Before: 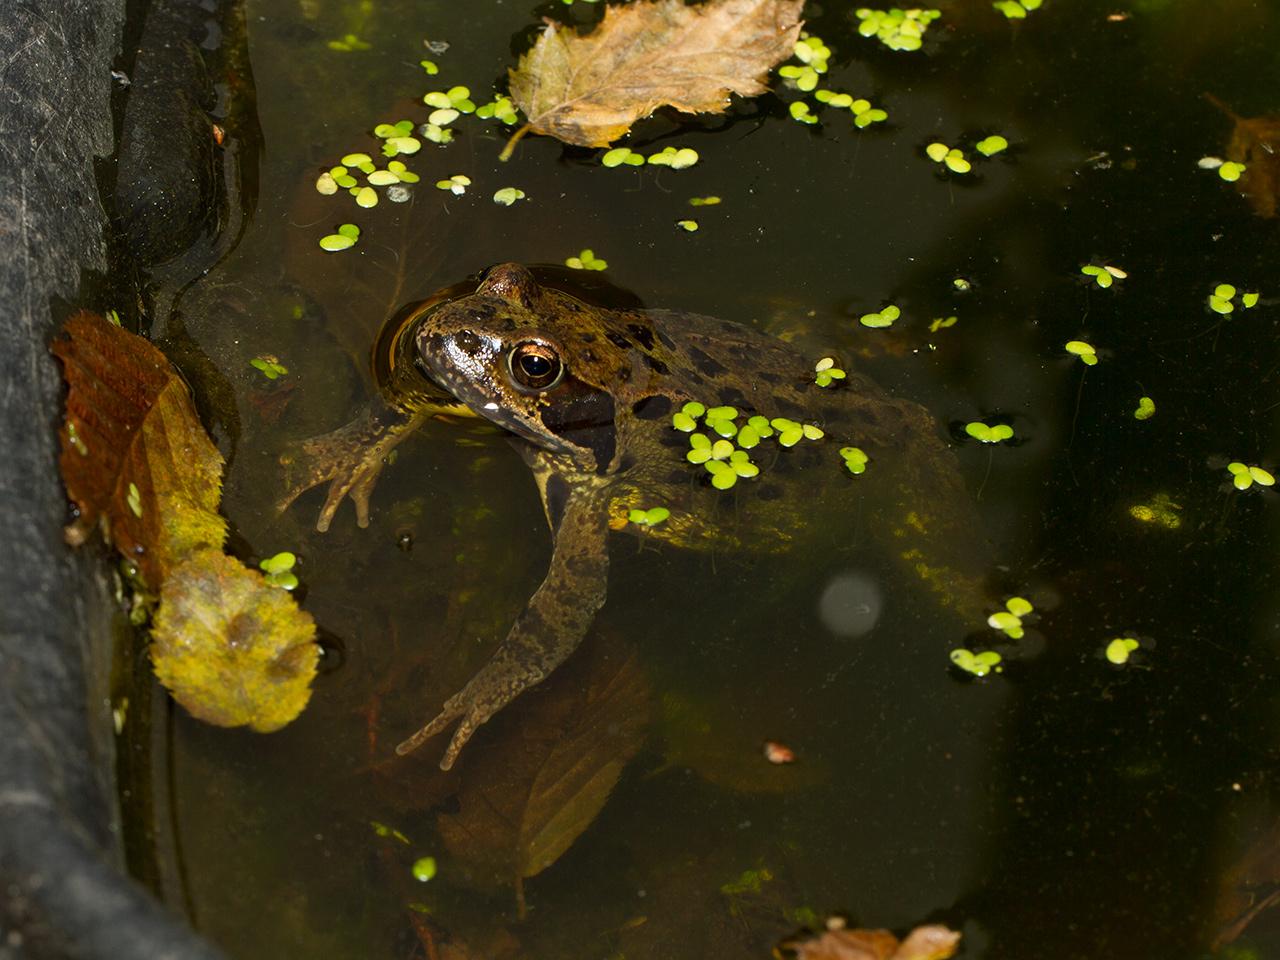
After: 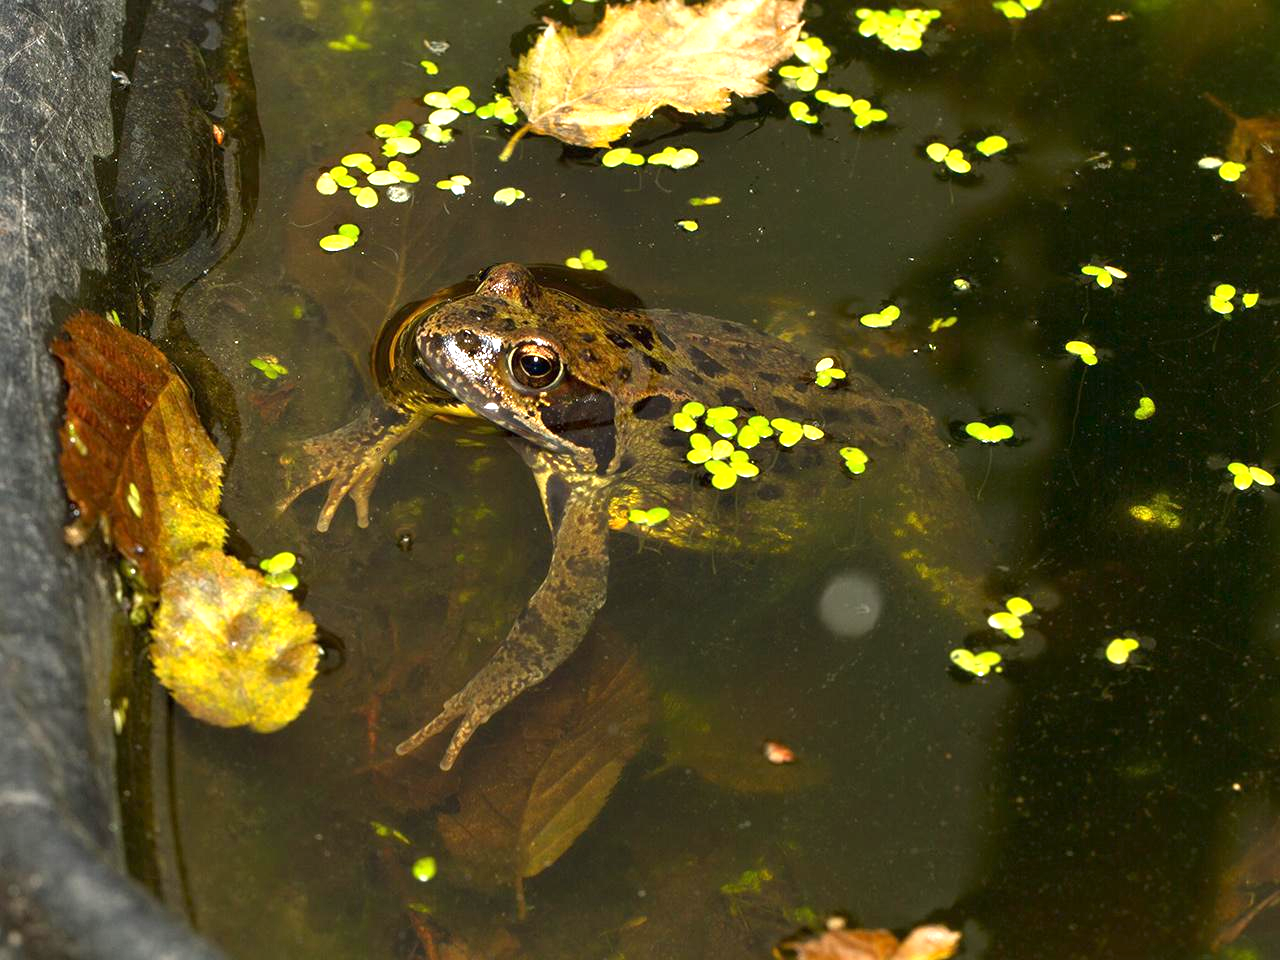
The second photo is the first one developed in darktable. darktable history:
tone equalizer: on, module defaults
exposure: exposure 1.2 EV, compensate highlight preservation false
